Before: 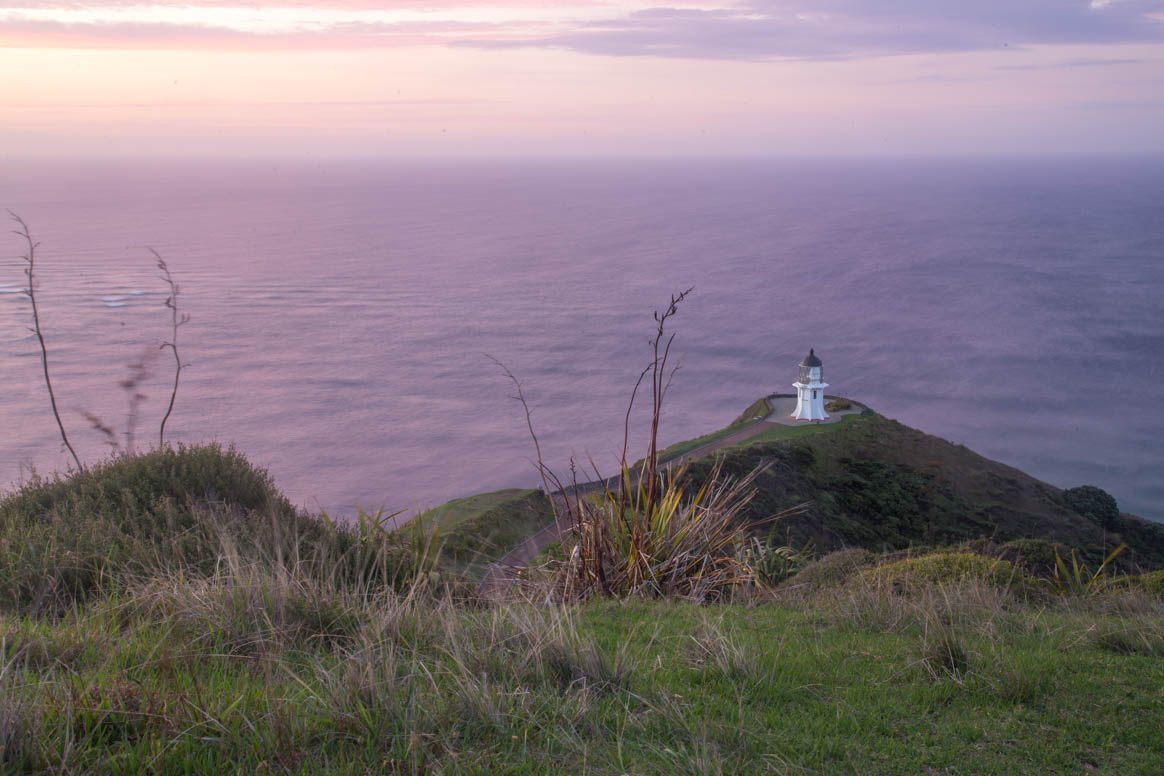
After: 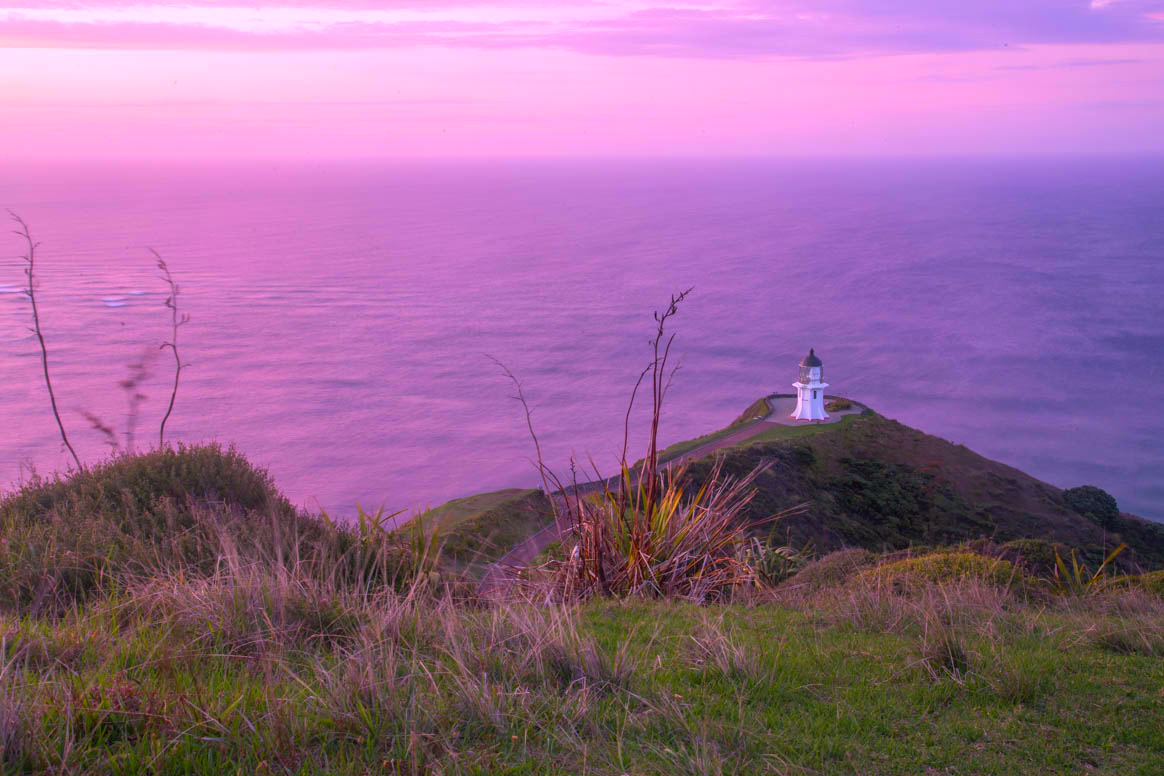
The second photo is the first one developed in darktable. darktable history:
color correction: highlights a* 19.26, highlights b* -11.67, saturation 1.64
